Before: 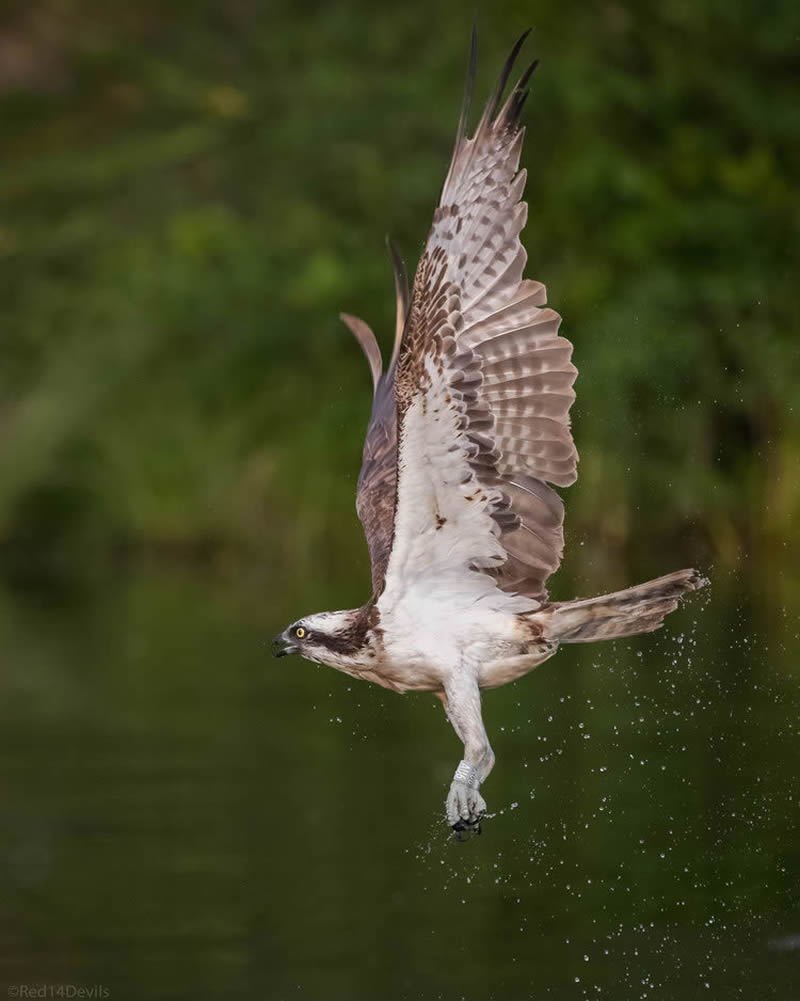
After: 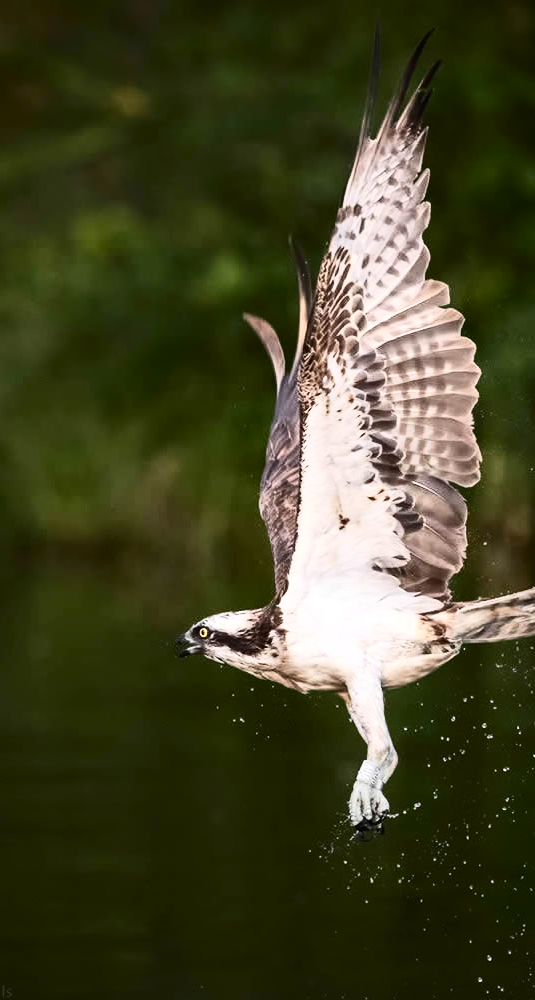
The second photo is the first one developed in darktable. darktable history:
color correction: highlights b* 0.059, saturation 0.809
contrast brightness saturation: contrast 0.409, brightness 0.098, saturation 0.212
tone equalizer: -8 EV -0.444 EV, -7 EV -0.412 EV, -6 EV -0.313 EV, -5 EV -0.239 EV, -3 EV 0.236 EV, -2 EV 0.336 EV, -1 EV 0.411 EV, +0 EV 0.396 EV
crop and rotate: left 12.287%, right 20.729%
